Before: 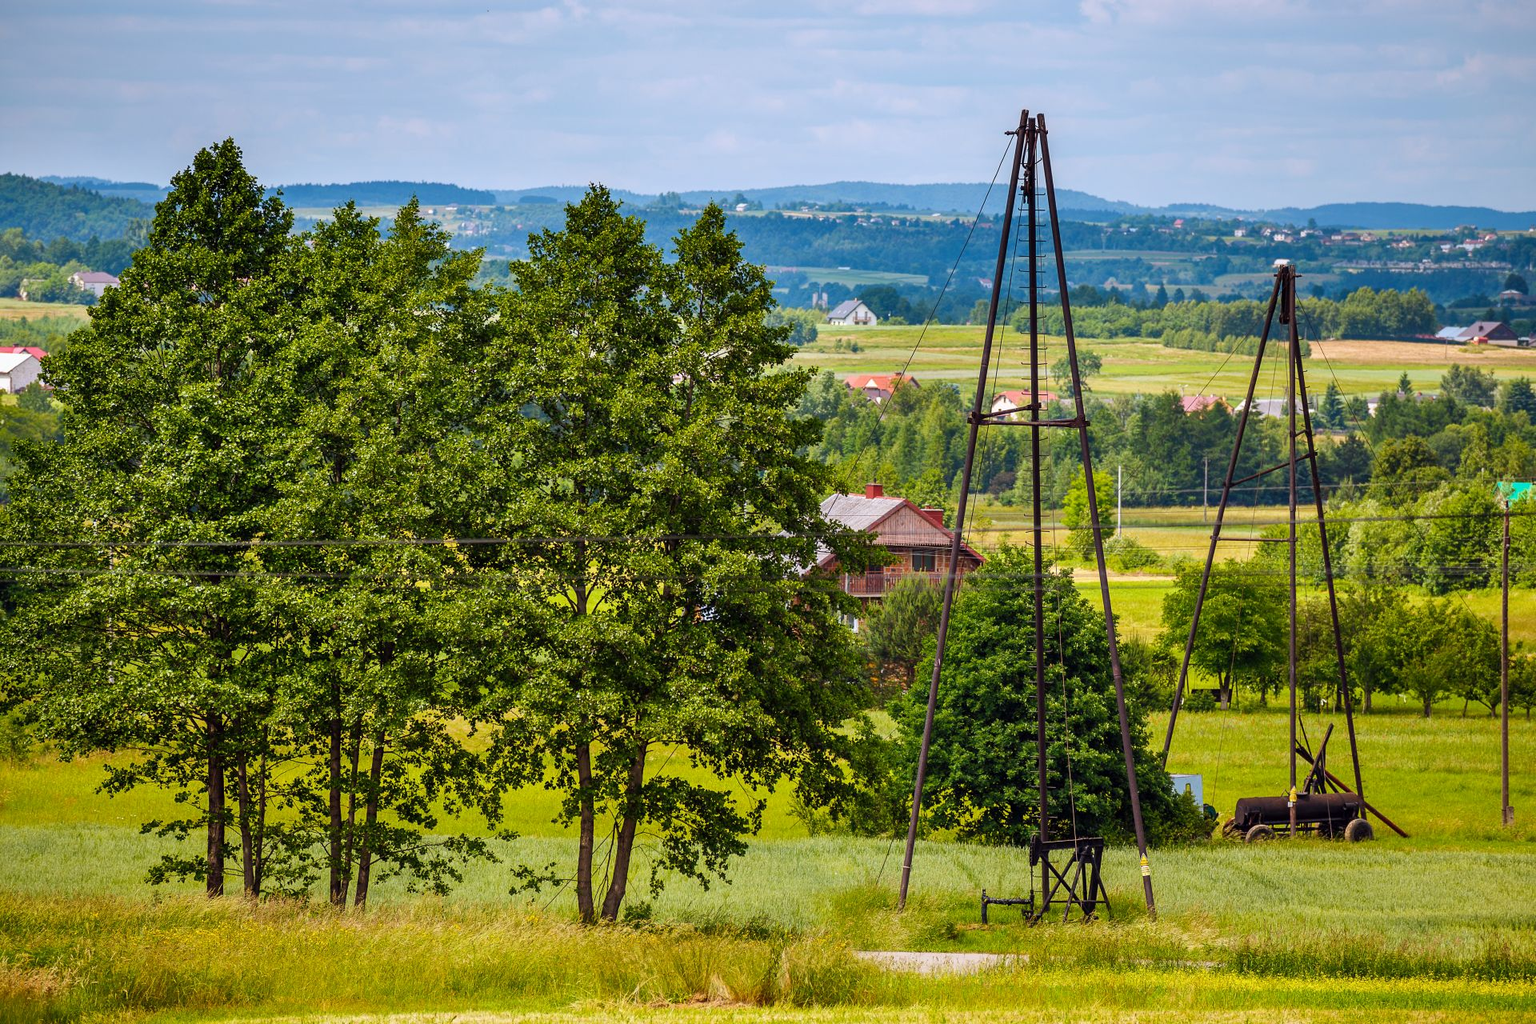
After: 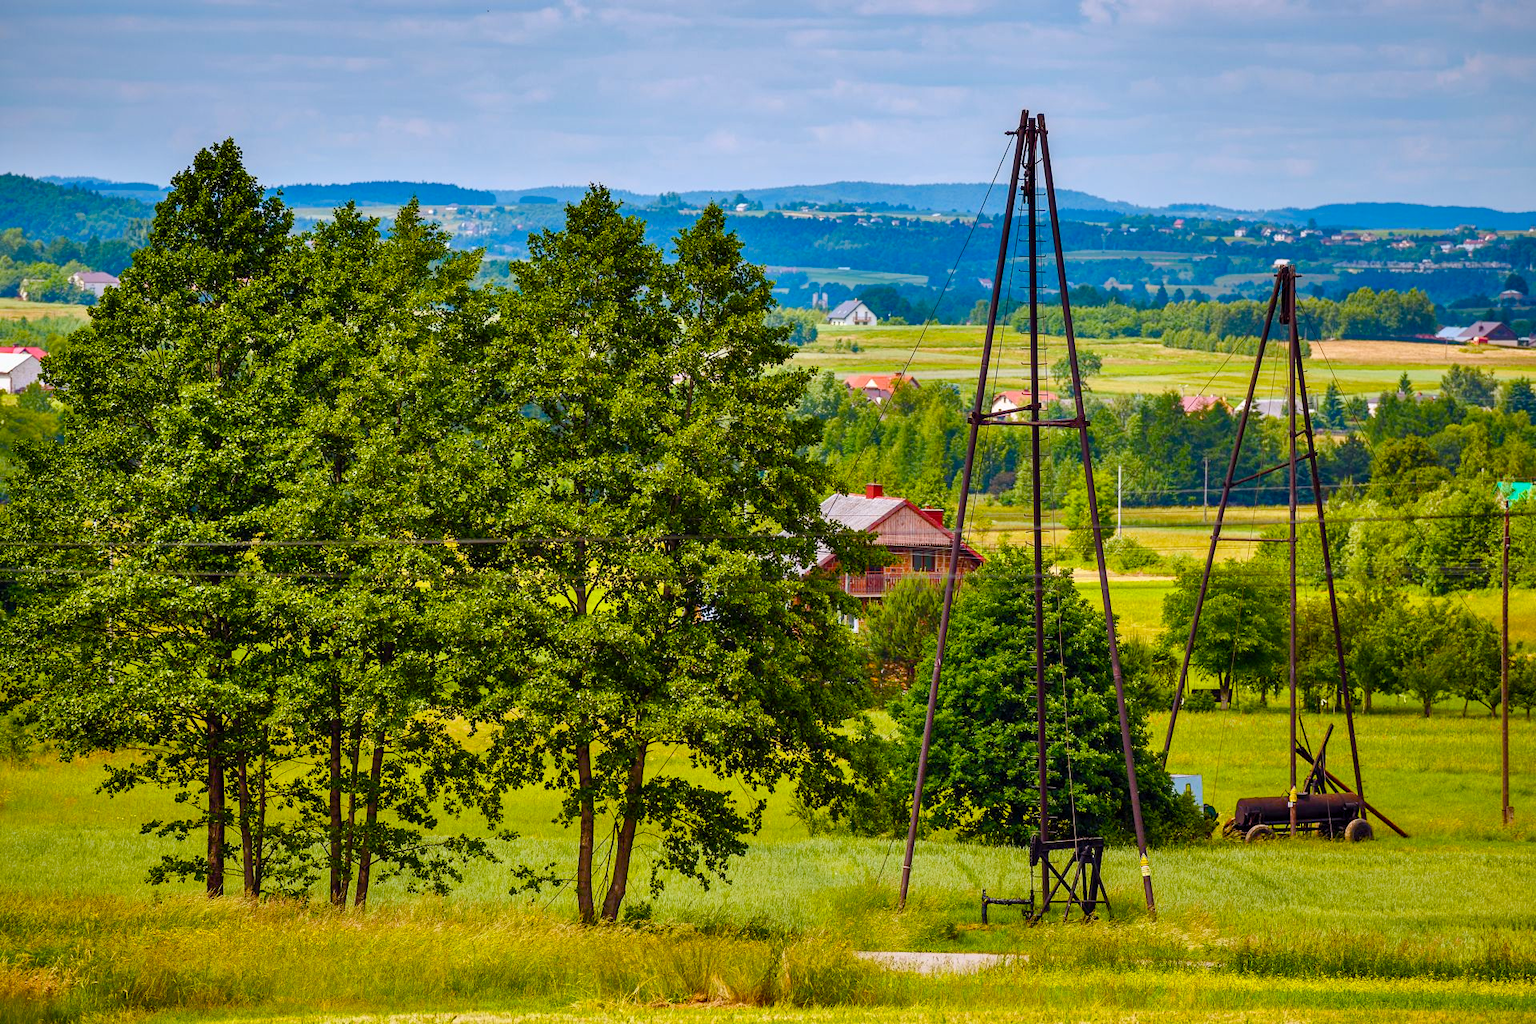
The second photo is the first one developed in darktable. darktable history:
color balance rgb: linear chroma grading › global chroma 8.805%, perceptual saturation grading › global saturation 20%, perceptual saturation grading › highlights -25.777%, perceptual saturation grading › shadows 49.515%, global vibrance 20%
shadows and highlights: low approximation 0.01, soften with gaussian
